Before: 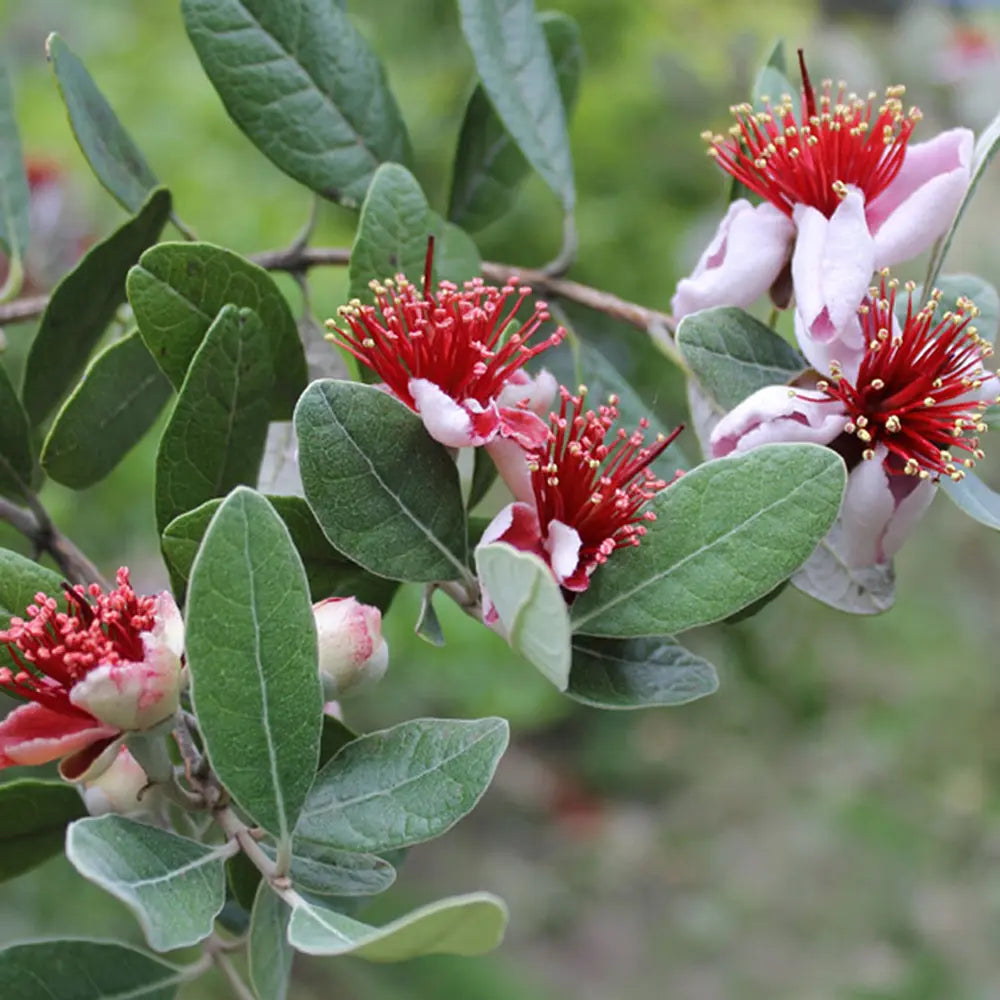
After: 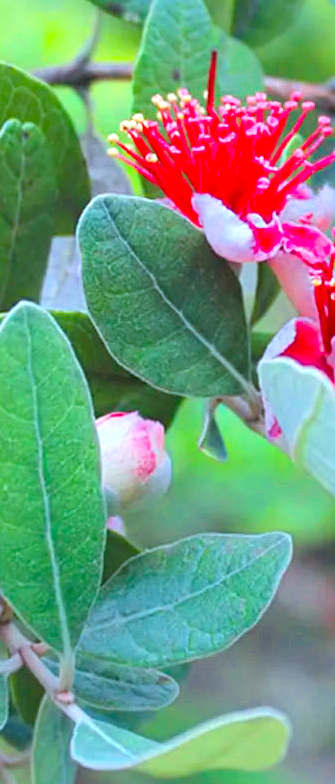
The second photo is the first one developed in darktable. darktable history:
color calibration: output R [1.422, -0.35, -0.252, 0], output G [-0.238, 1.259, -0.084, 0], output B [-0.081, -0.196, 1.58, 0], output brightness [0.49, 0.671, -0.57, 0], illuminant same as pipeline (D50), adaptation none (bypass), saturation algorithm version 1 (2020)
crop and rotate: left 21.77%, top 18.528%, right 44.676%, bottom 2.997%
contrast brightness saturation: contrast 0.05, brightness 0.06, saturation 0.01
